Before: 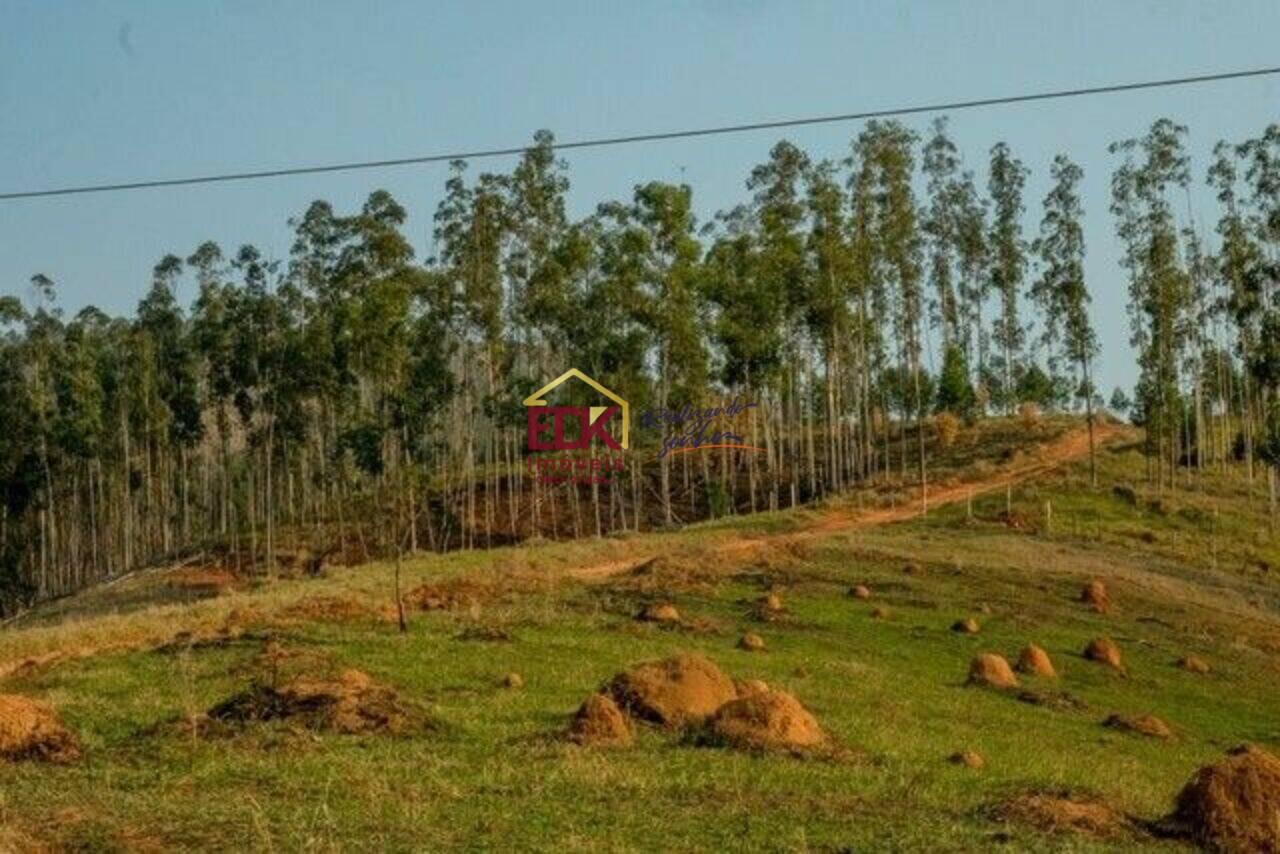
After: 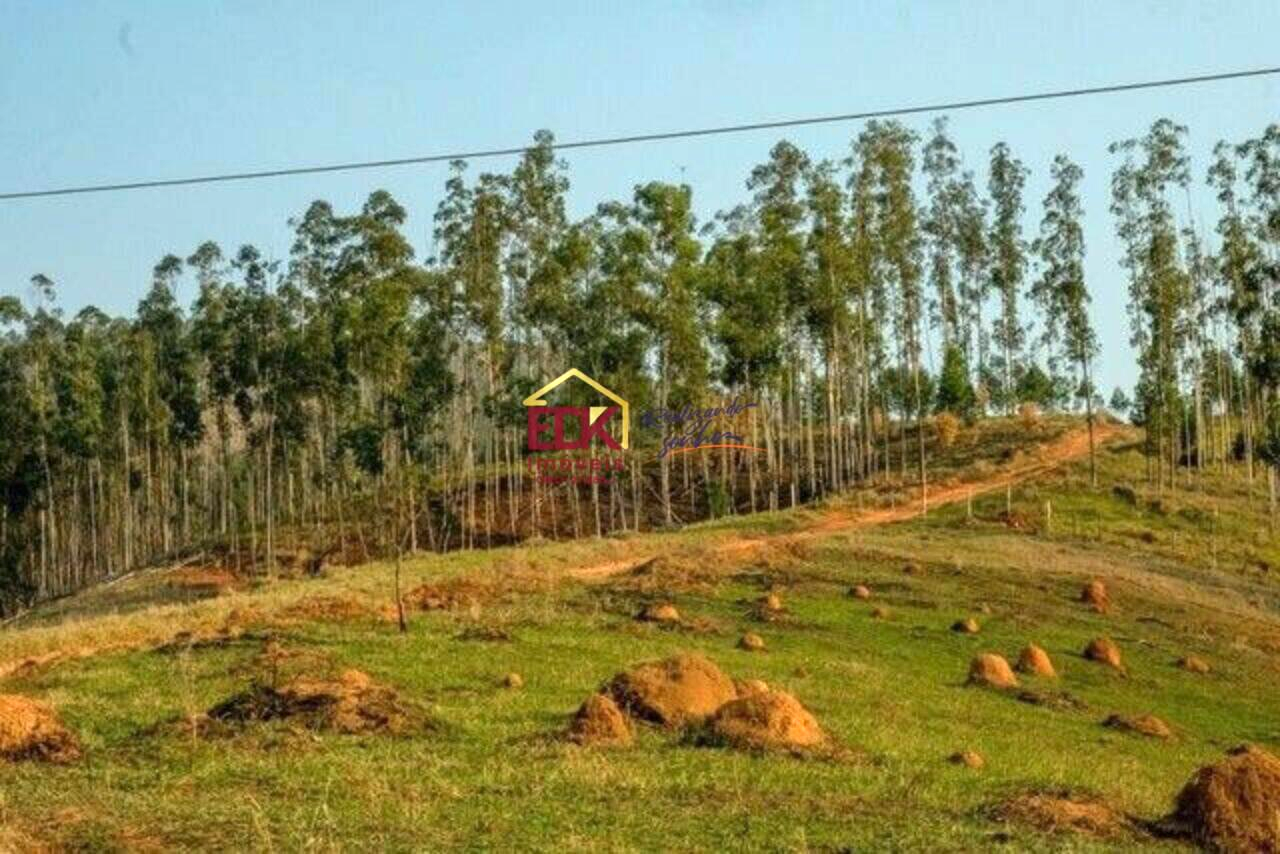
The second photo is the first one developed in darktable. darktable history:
exposure: exposure 0.752 EV, compensate highlight preservation false
